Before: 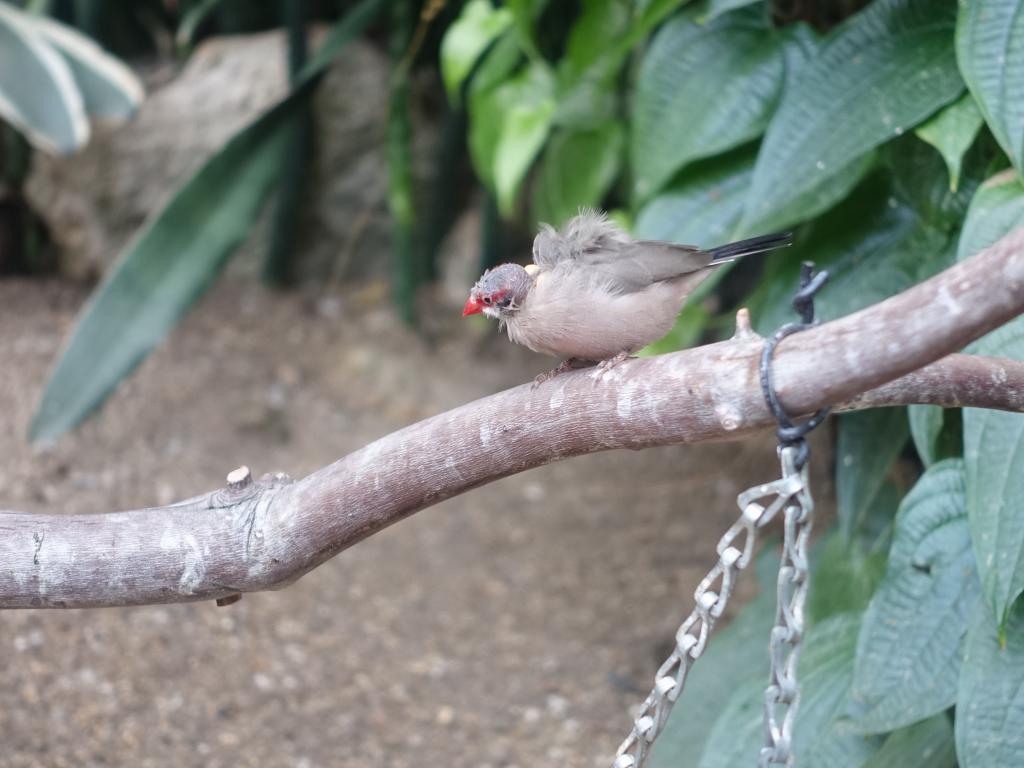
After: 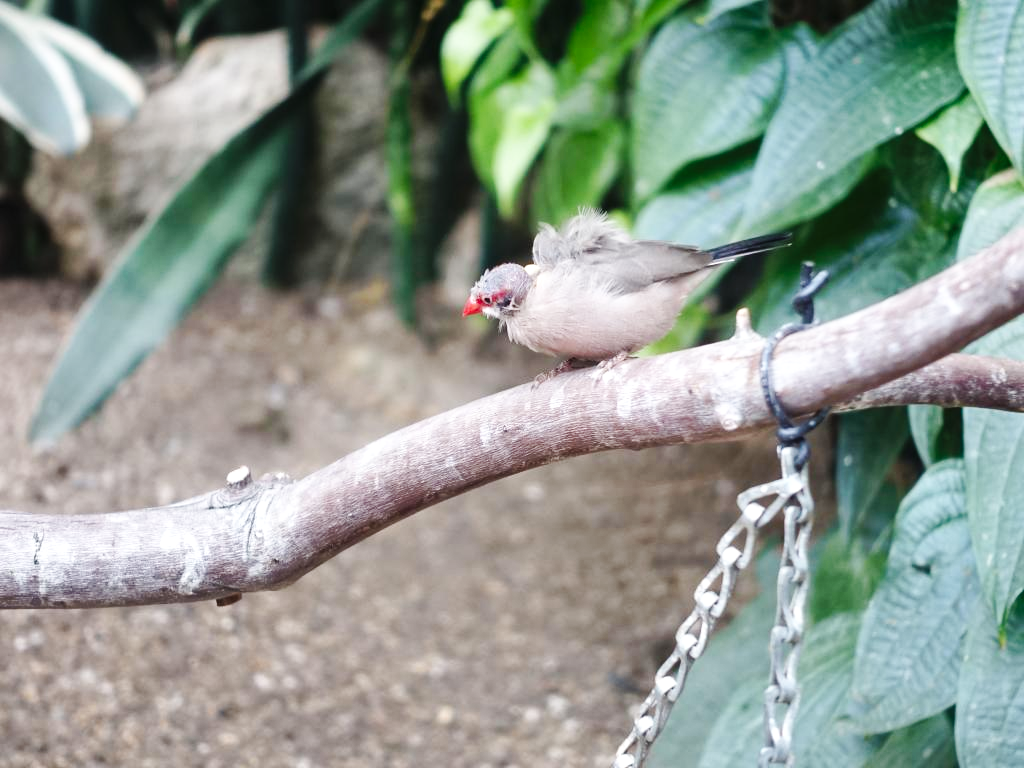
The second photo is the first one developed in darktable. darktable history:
shadows and highlights: radius 173.55, shadows 27.74, white point adjustment 3.03, highlights -67.93, soften with gaussian
base curve: curves: ch0 [(0, 0) (0.032, 0.025) (0.121, 0.166) (0.206, 0.329) (0.605, 0.79) (1, 1)], preserve colors none
